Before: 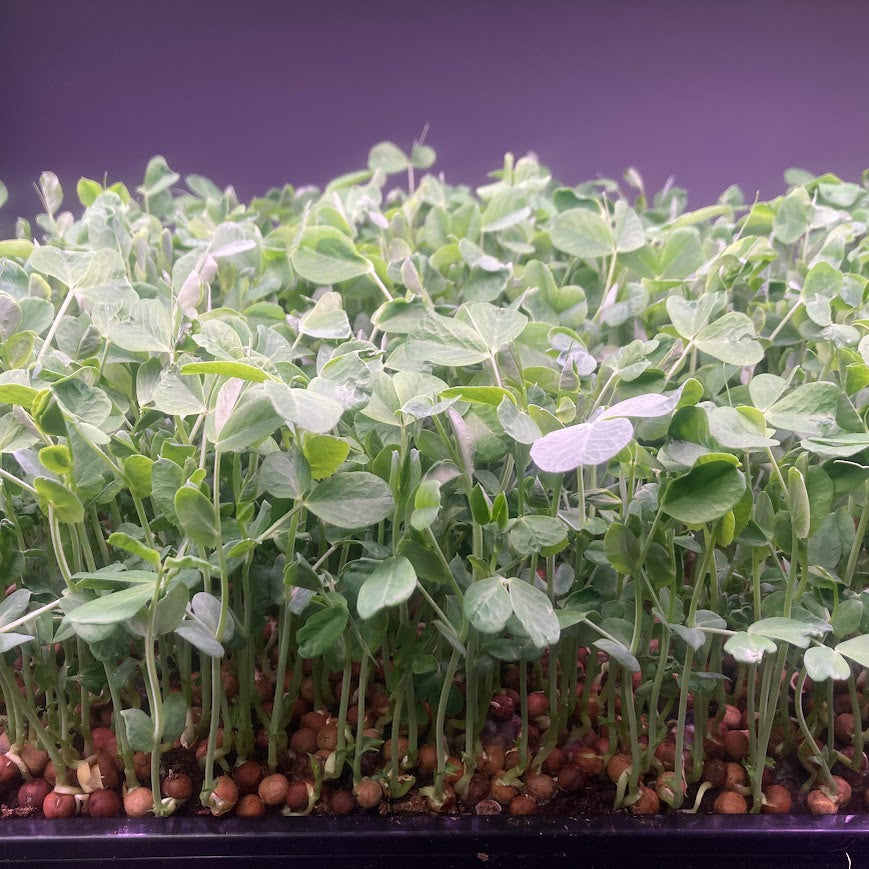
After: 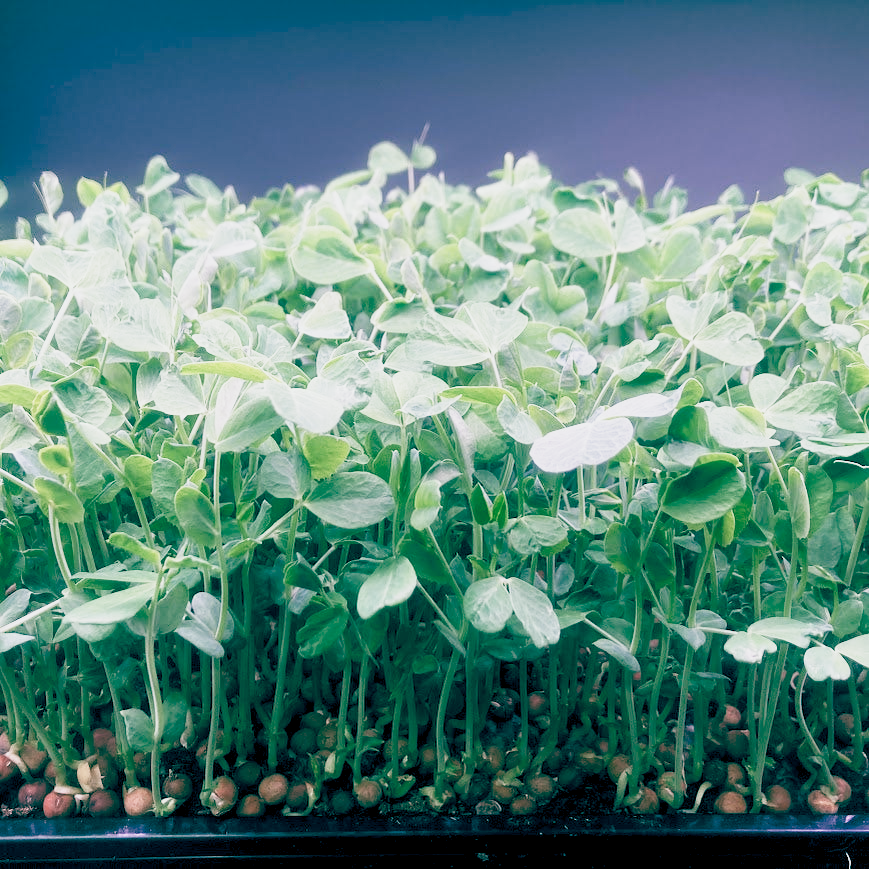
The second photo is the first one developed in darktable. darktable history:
color calibration: illuminant same as pipeline (D50), adaptation XYZ, x 0.345, y 0.358, temperature 5007.83 K
color balance rgb: global offset › luminance -0.528%, global offset › chroma 0.904%, global offset › hue 176.33°, perceptual saturation grading › global saturation -10.712%, perceptual saturation grading › highlights -26.272%, perceptual saturation grading › shadows 20.855%, global vibrance 11.262%
base curve: curves: ch0 [(0, 0) (0.088, 0.125) (0.176, 0.251) (0.354, 0.501) (0.613, 0.749) (1, 0.877)], preserve colors none
